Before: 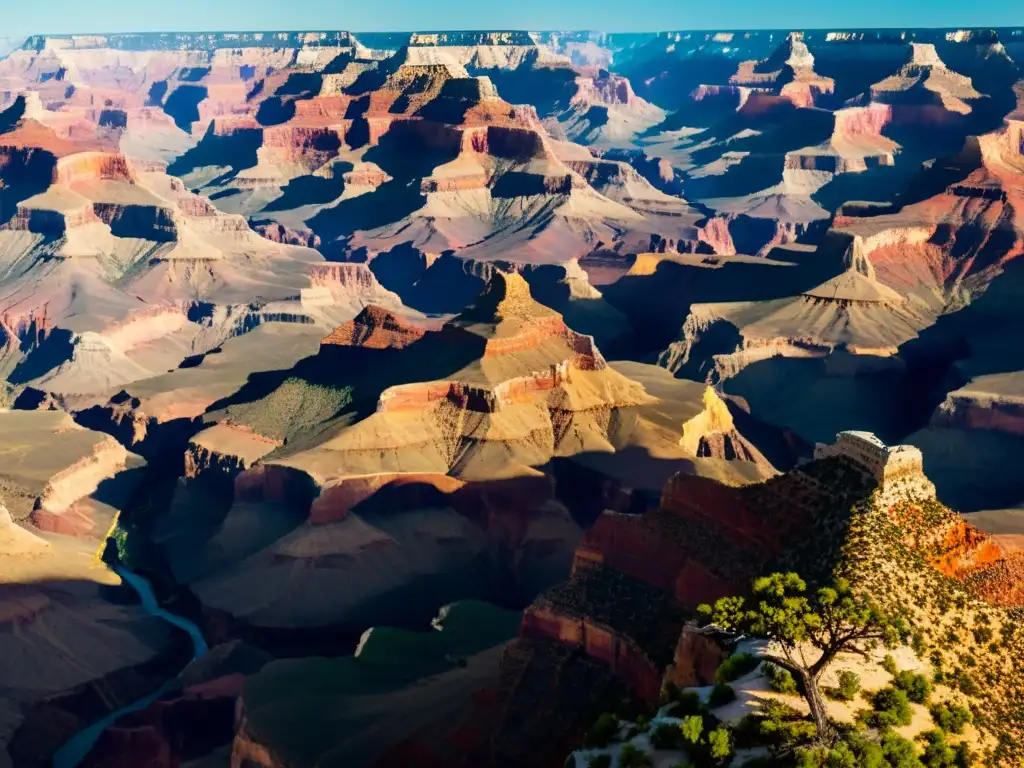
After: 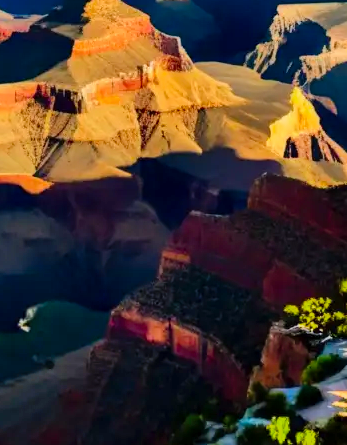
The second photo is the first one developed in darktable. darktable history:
local contrast: highlights 61%, shadows 104%, detail 106%, midtone range 0.531
color correction: highlights b* 0.02, saturation 1.34
shadows and highlights: shadows 52.95, soften with gaussian
exposure: exposure -0.072 EV, compensate exposure bias true, compensate highlight preservation false
crop: left 40.413%, top 39.034%, right 25.654%, bottom 3.023%
